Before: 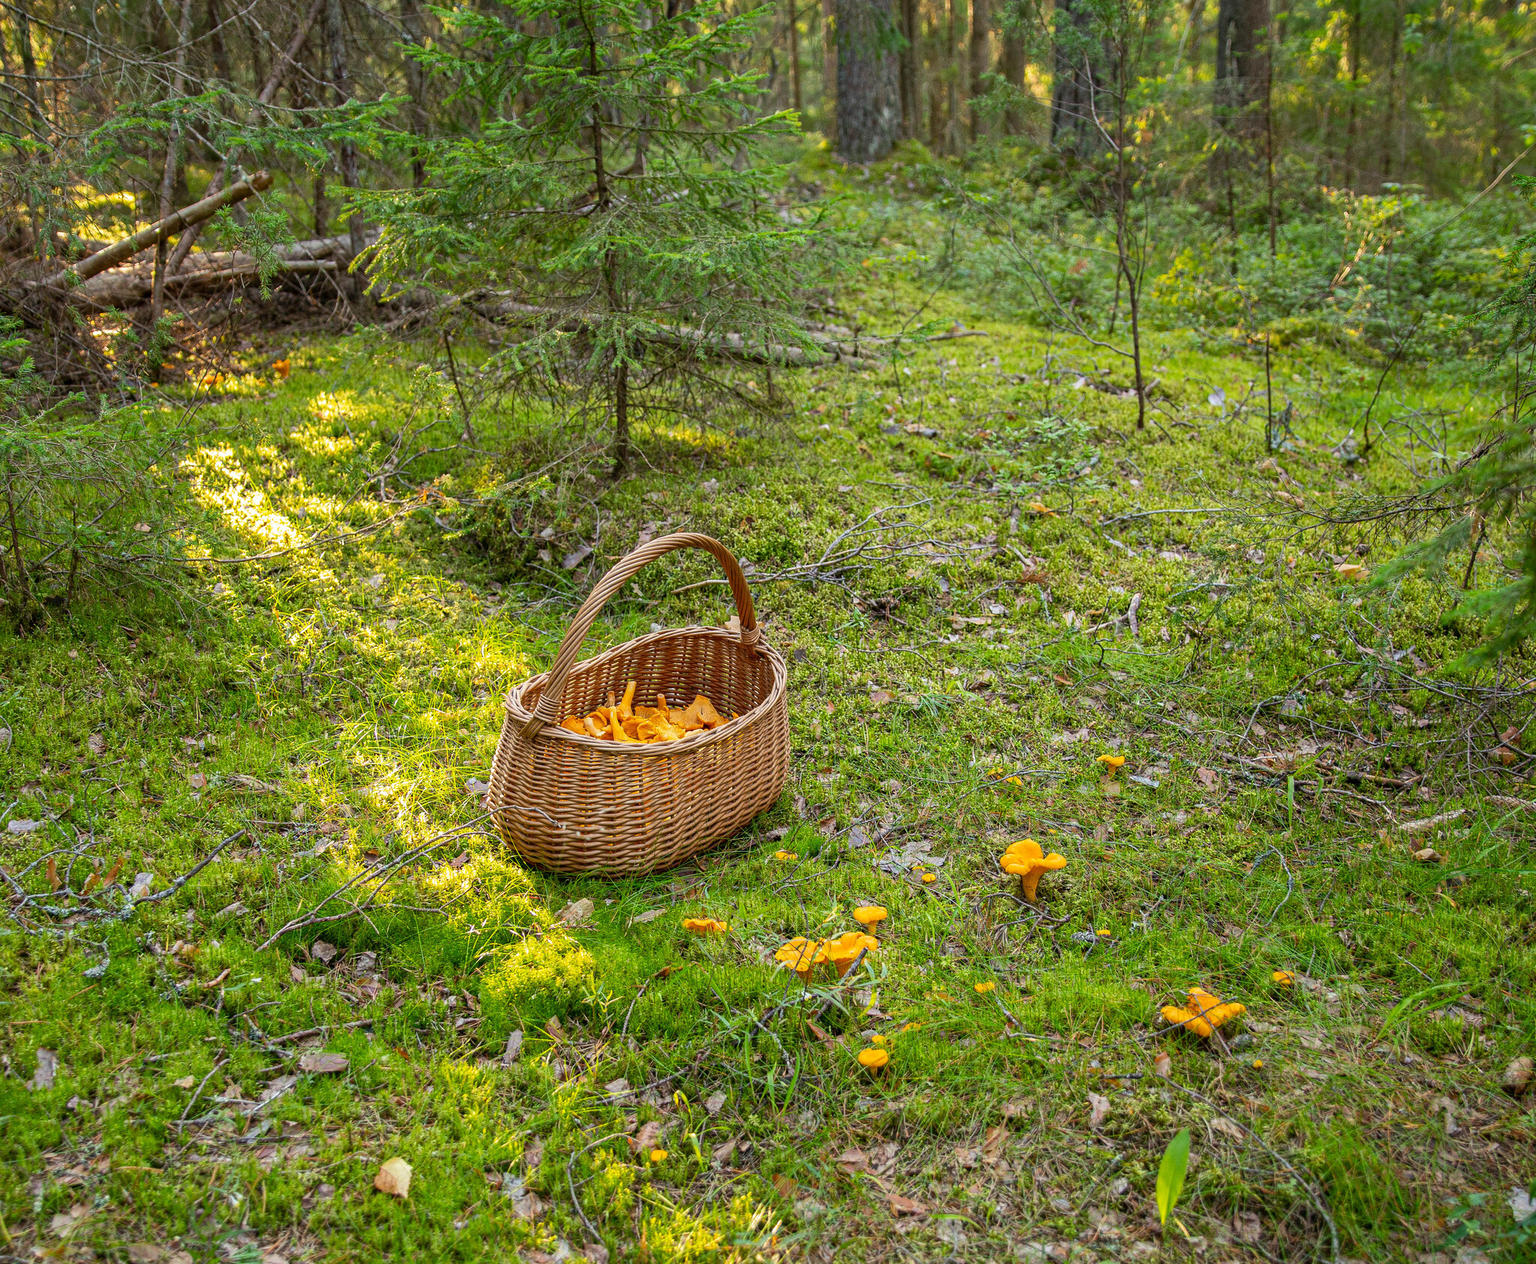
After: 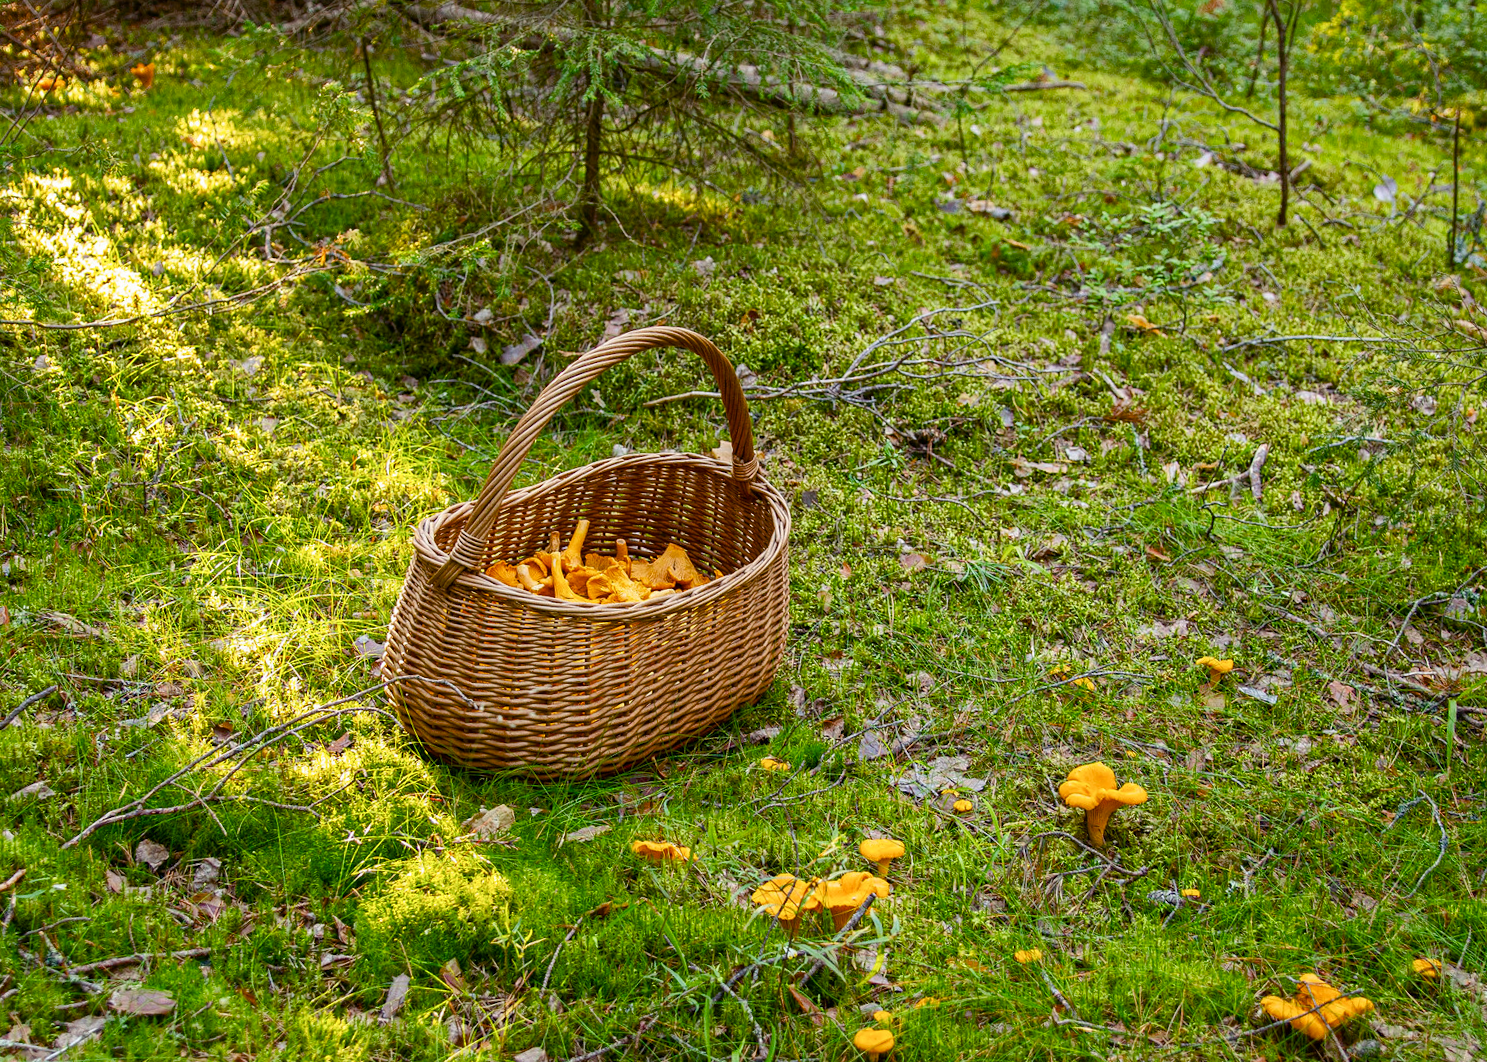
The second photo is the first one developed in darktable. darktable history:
color balance rgb: perceptual saturation grading › global saturation 20%, perceptual saturation grading › highlights -25.767%, perceptual saturation grading › shadows 25.389%, saturation formula JzAzBz (2021)
crop and rotate: angle -3.53°, left 9.734%, top 20.379%, right 12.345%, bottom 11.992%
